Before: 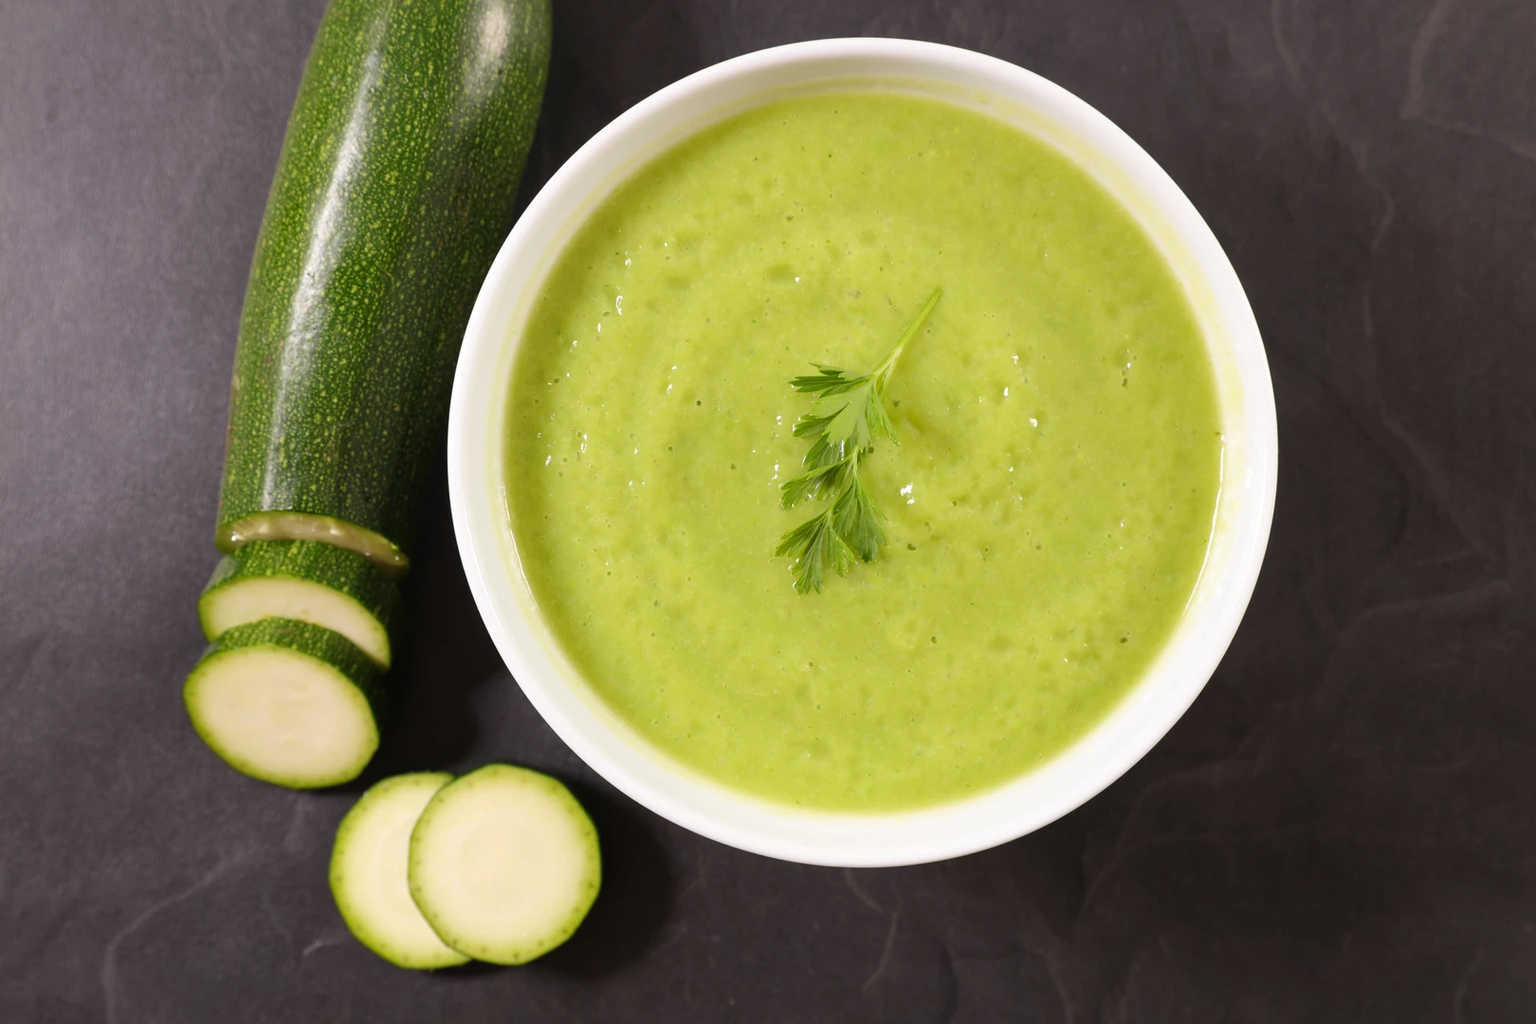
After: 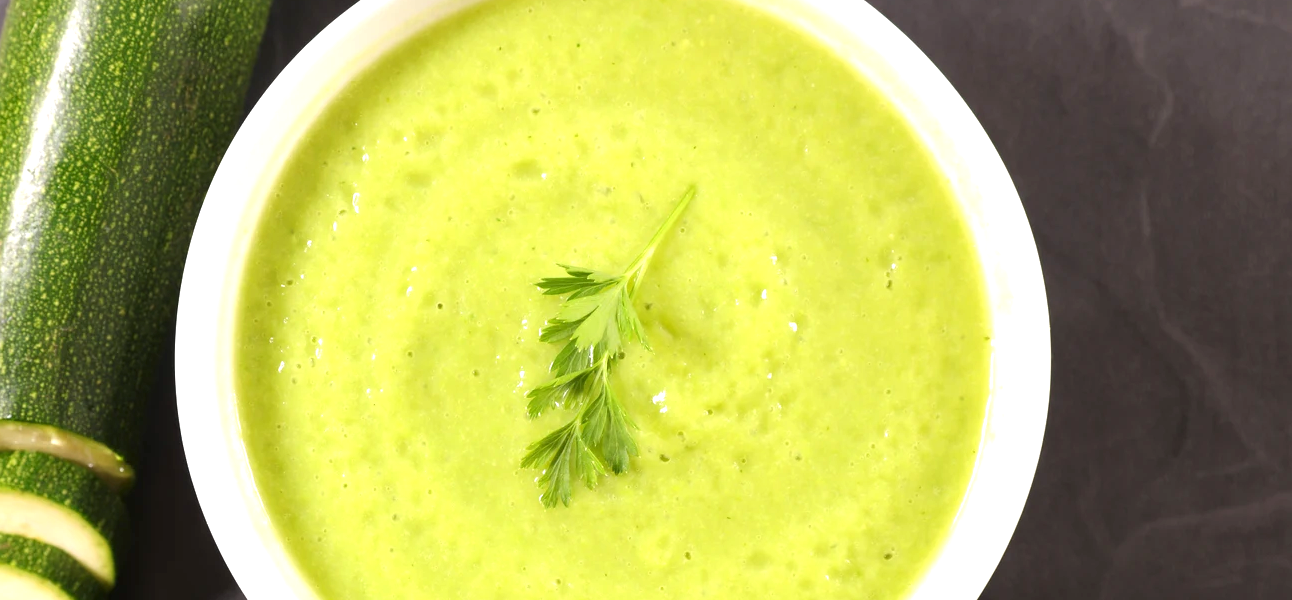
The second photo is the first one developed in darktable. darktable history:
exposure: exposure 0.782 EV, compensate highlight preservation false
crop: left 18.375%, top 11.079%, right 1.864%, bottom 33.337%
